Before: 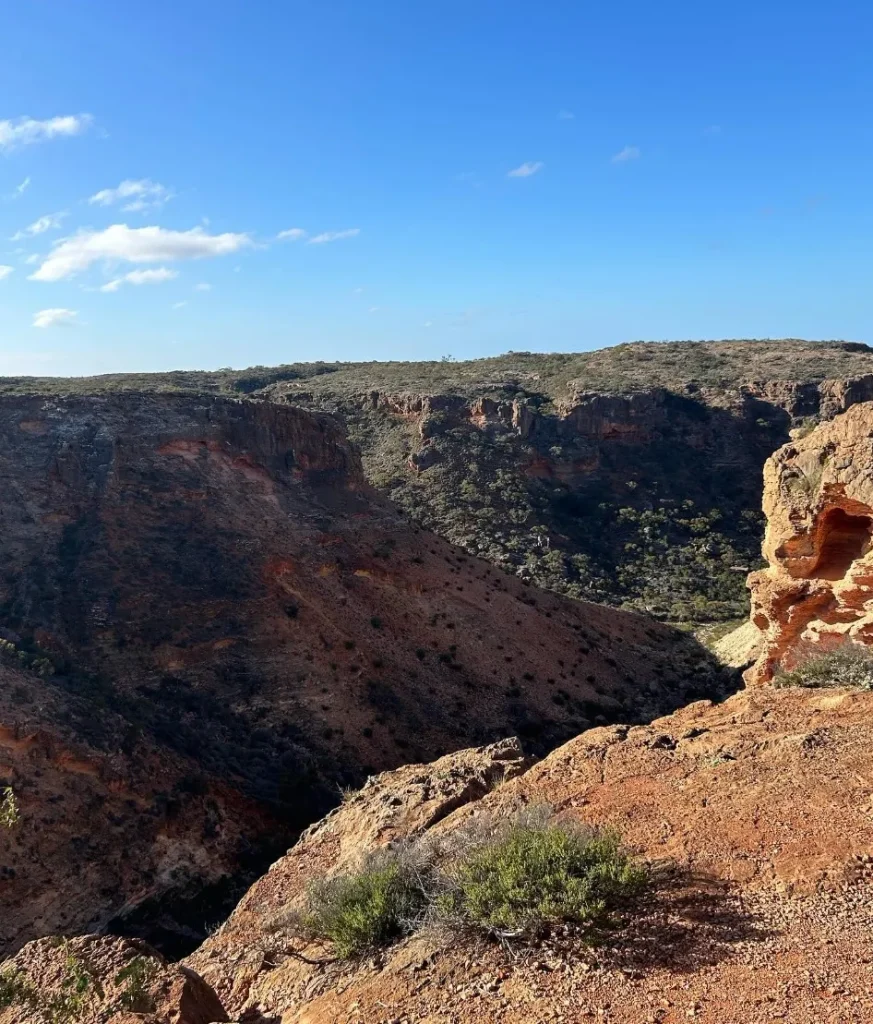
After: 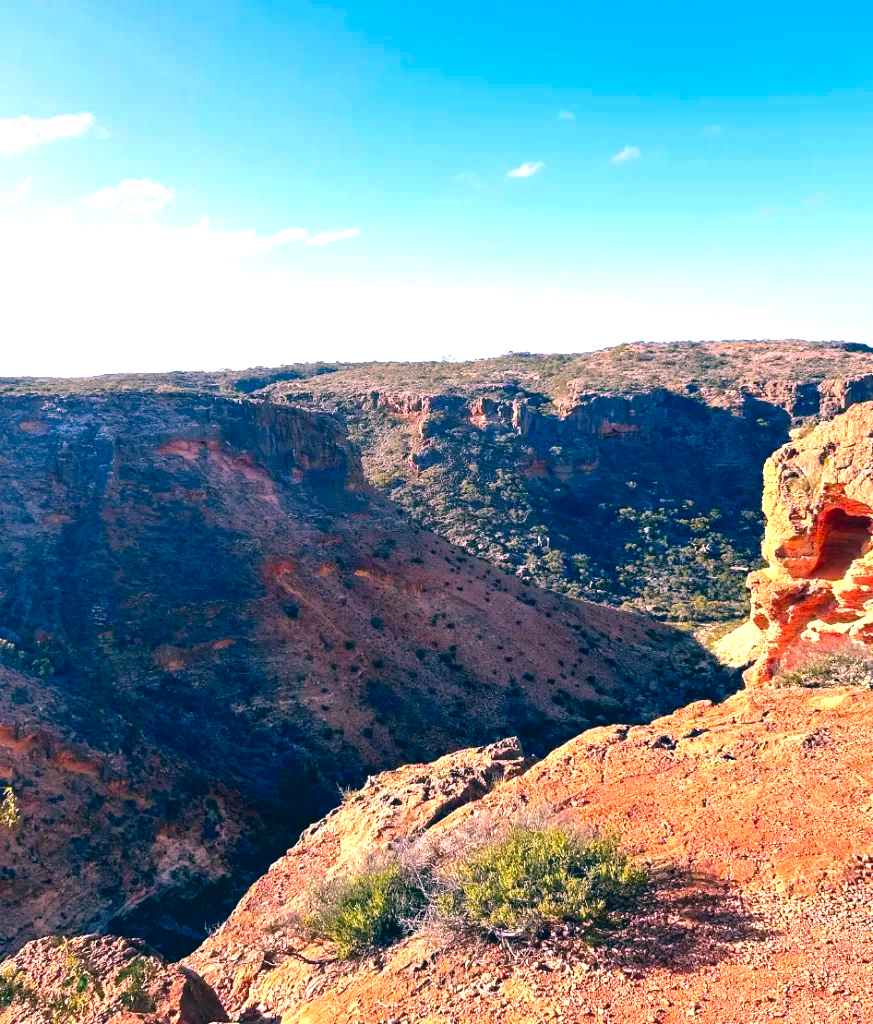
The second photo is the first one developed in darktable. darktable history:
exposure: exposure 1.205 EV, compensate exposure bias true, compensate highlight preservation false
color correction: highlights a* 17.16, highlights b* 0.294, shadows a* -14.63, shadows b* -14.47, saturation 1.48
